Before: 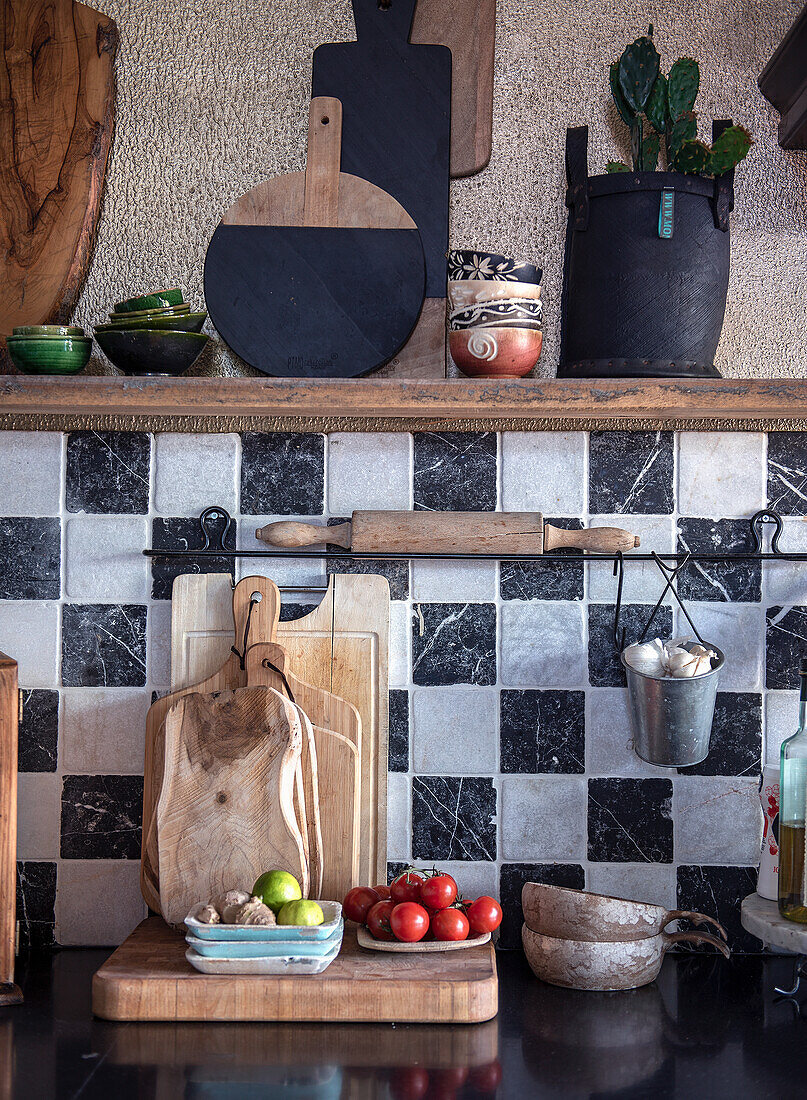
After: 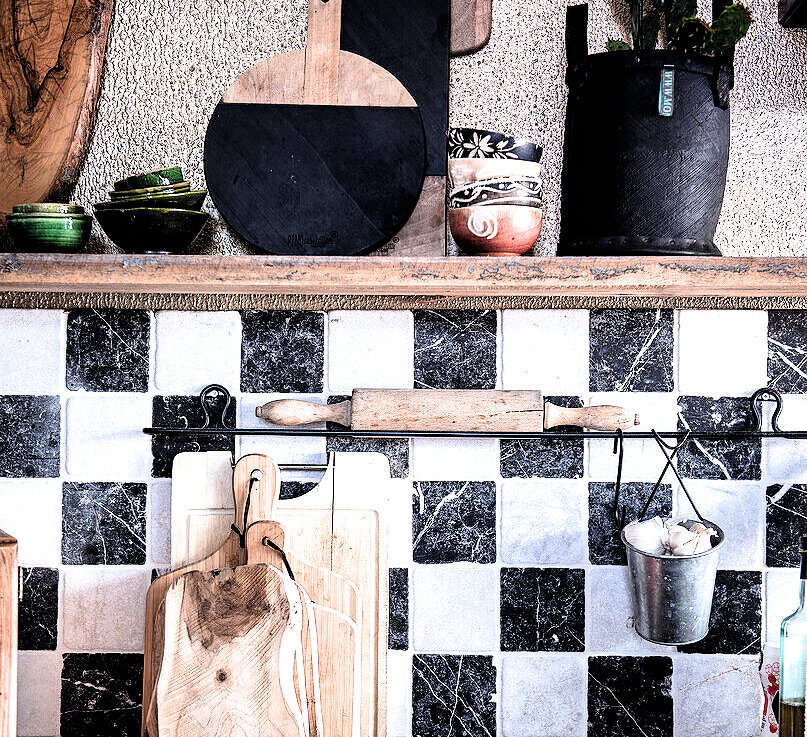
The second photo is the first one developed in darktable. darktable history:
exposure: black level correction 0, exposure 0.954 EV, compensate highlight preservation false
filmic rgb: black relative exposure -3.77 EV, white relative exposure 2.38 EV, threshold 2.95 EV, dynamic range scaling -49.78%, hardness 3.44, latitude 30.77%, contrast 1.804, enable highlight reconstruction true
crop: top 11.152%, bottom 21.826%
